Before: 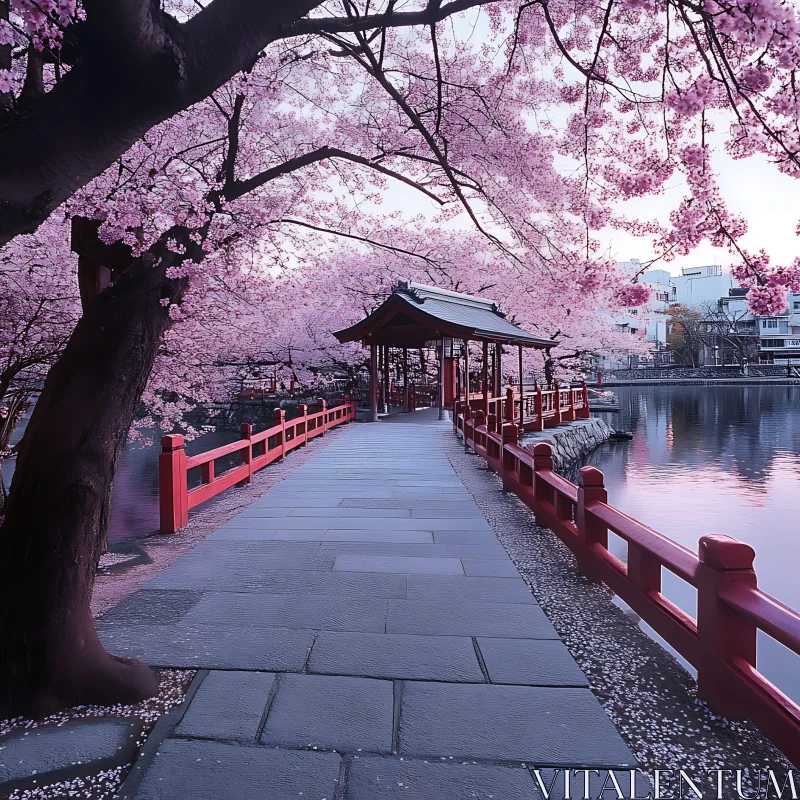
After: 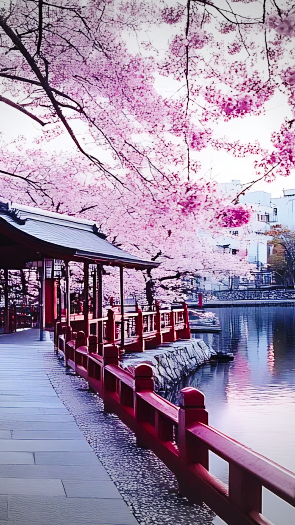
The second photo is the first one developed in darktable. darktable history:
vignetting: fall-off start 67.15%, brightness -0.442, saturation -0.691, width/height ratio 1.011, unbound false
crop and rotate: left 49.936%, top 10.094%, right 13.136%, bottom 24.256%
base curve: curves: ch0 [(0, 0) (0.036, 0.025) (0.121, 0.166) (0.206, 0.329) (0.605, 0.79) (1, 1)], preserve colors none
color balance rgb: perceptual saturation grading › global saturation 20%, perceptual saturation grading › highlights -25%, perceptual saturation grading › shadows 25%
